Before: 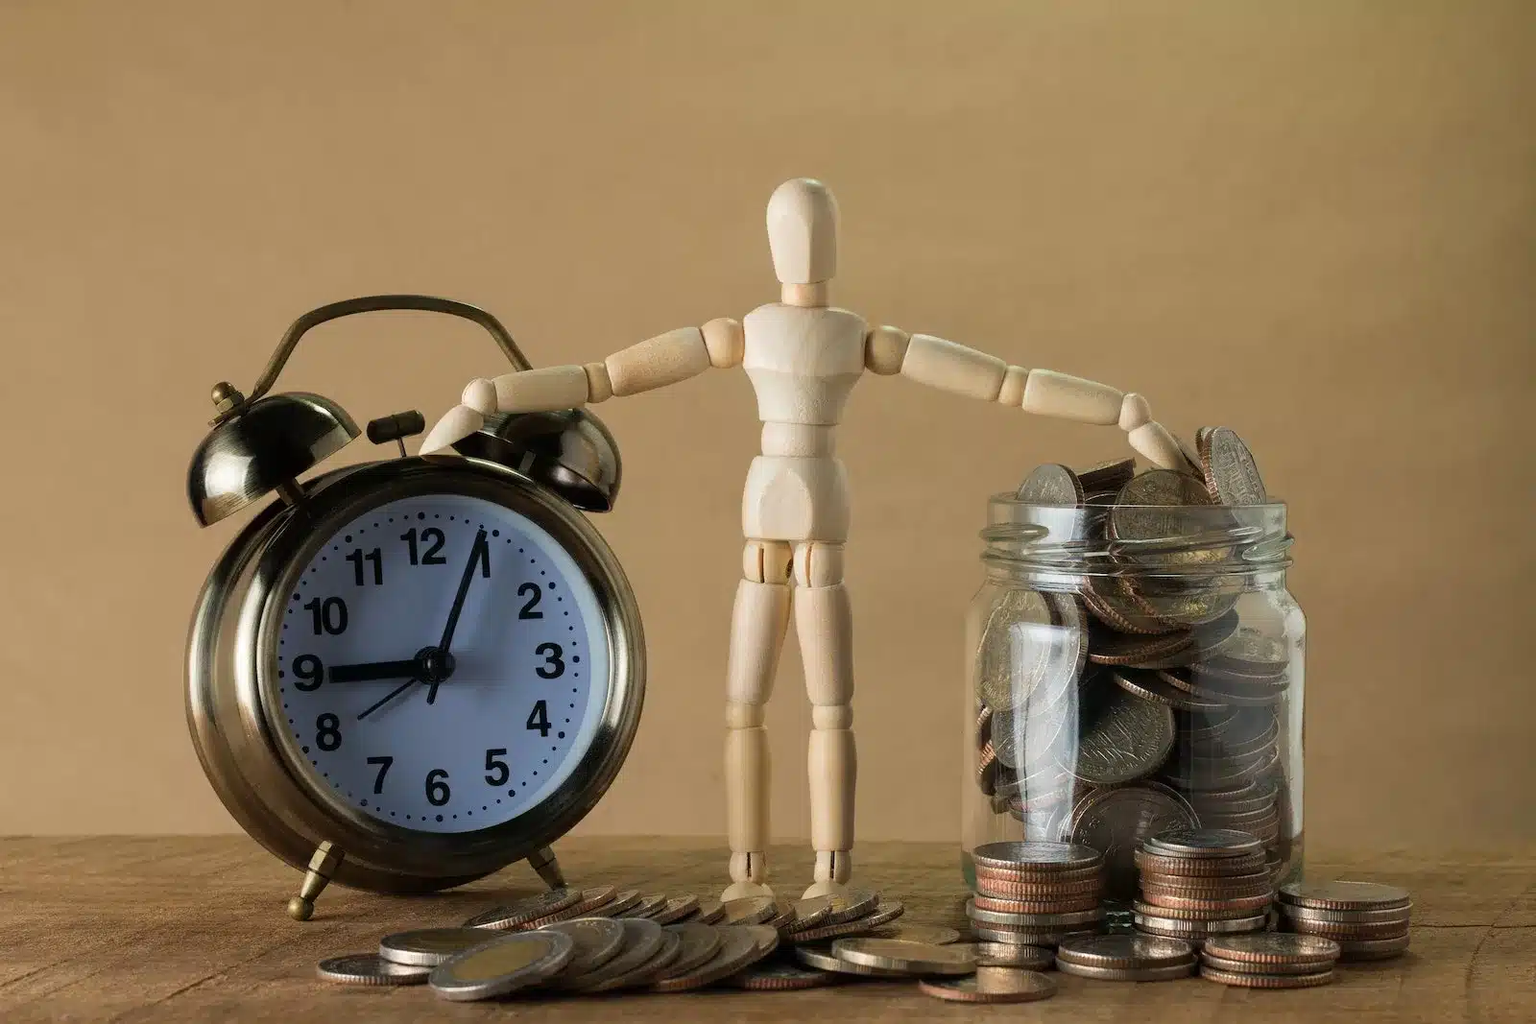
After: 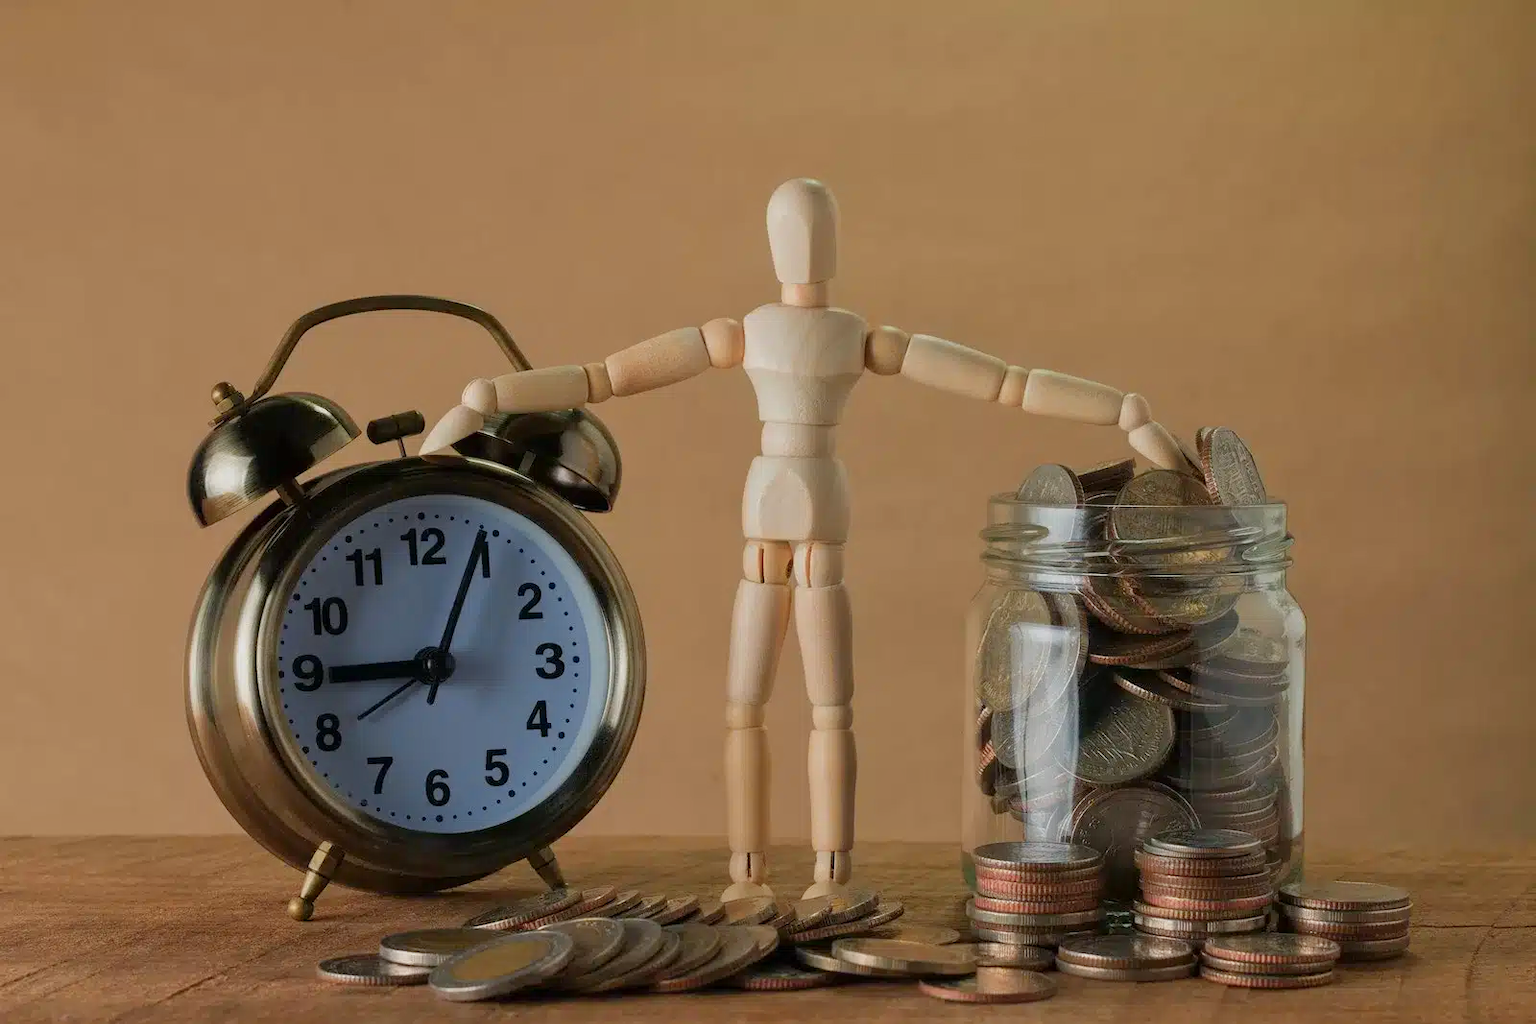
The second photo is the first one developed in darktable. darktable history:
color zones: curves: ch1 [(0.235, 0.558) (0.75, 0.5)]; ch2 [(0.25, 0.462) (0.749, 0.457)], mix 40.67%
tone equalizer: -8 EV 0.25 EV, -7 EV 0.417 EV, -6 EV 0.417 EV, -5 EV 0.25 EV, -3 EV -0.25 EV, -2 EV -0.417 EV, -1 EV -0.417 EV, +0 EV -0.25 EV, edges refinement/feathering 500, mask exposure compensation -1.57 EV, preserve details guided filter
